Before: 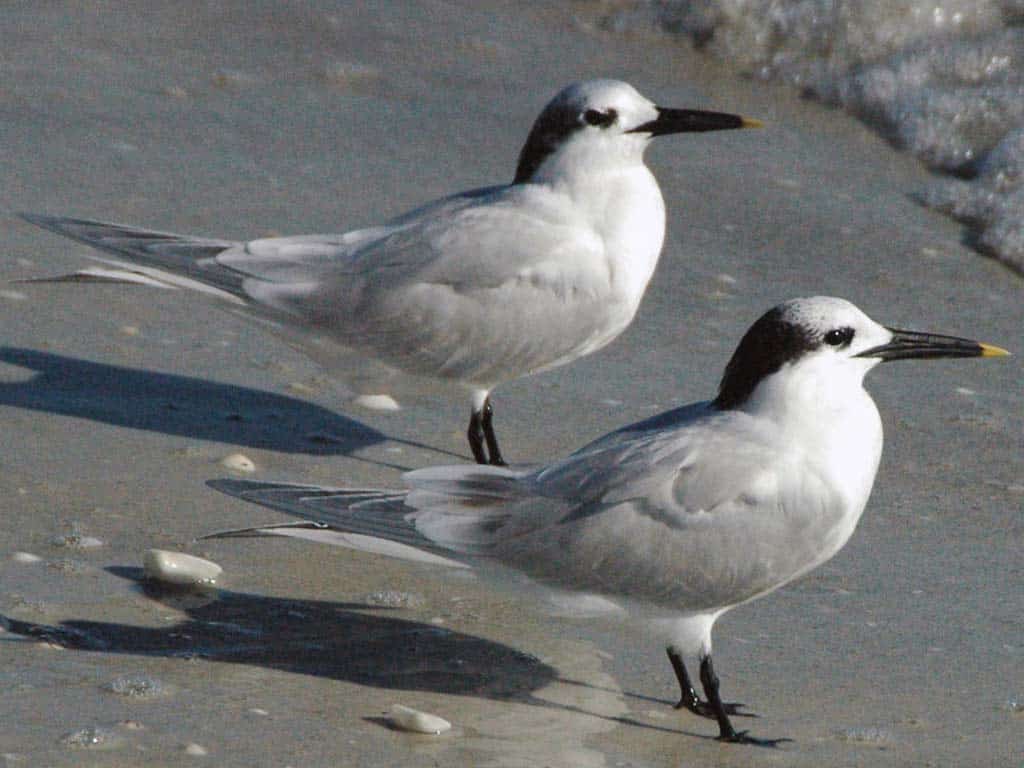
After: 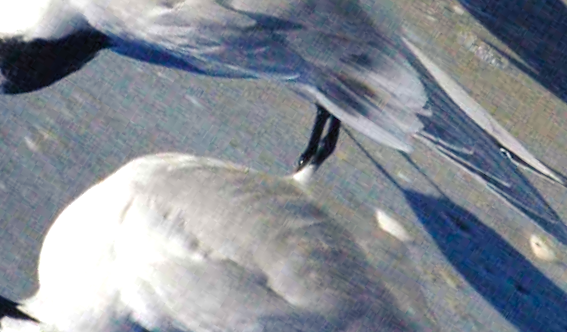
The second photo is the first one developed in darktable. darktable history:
exposure: exposure 0.669 EV, compensate highlight preservation false
crop and rotate: angle 147.66°, left 9.087%, top 15.563%, right 4.502%, bottom 16.927%
color balance rgb: shadows lift › luminance -40.852%, shadows lift › chroma 14.021%, shadows lift › hue 261.21°, linear chroma grading › global chroma 15.313%, perceptual saturation grading › global saturation 0.478%
